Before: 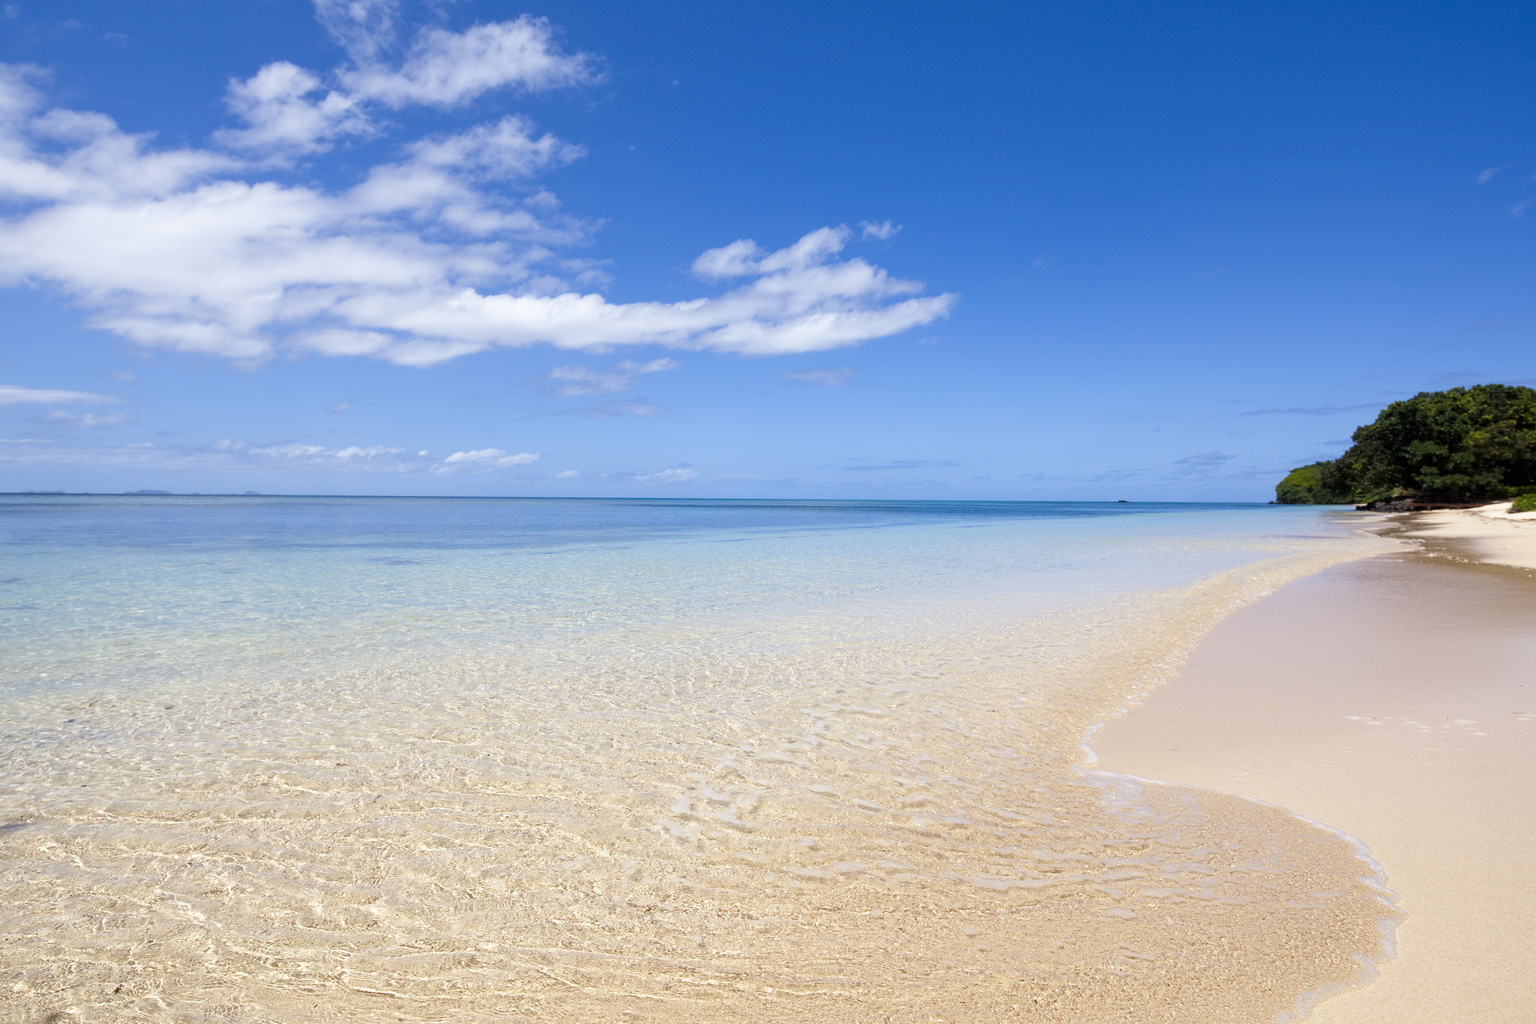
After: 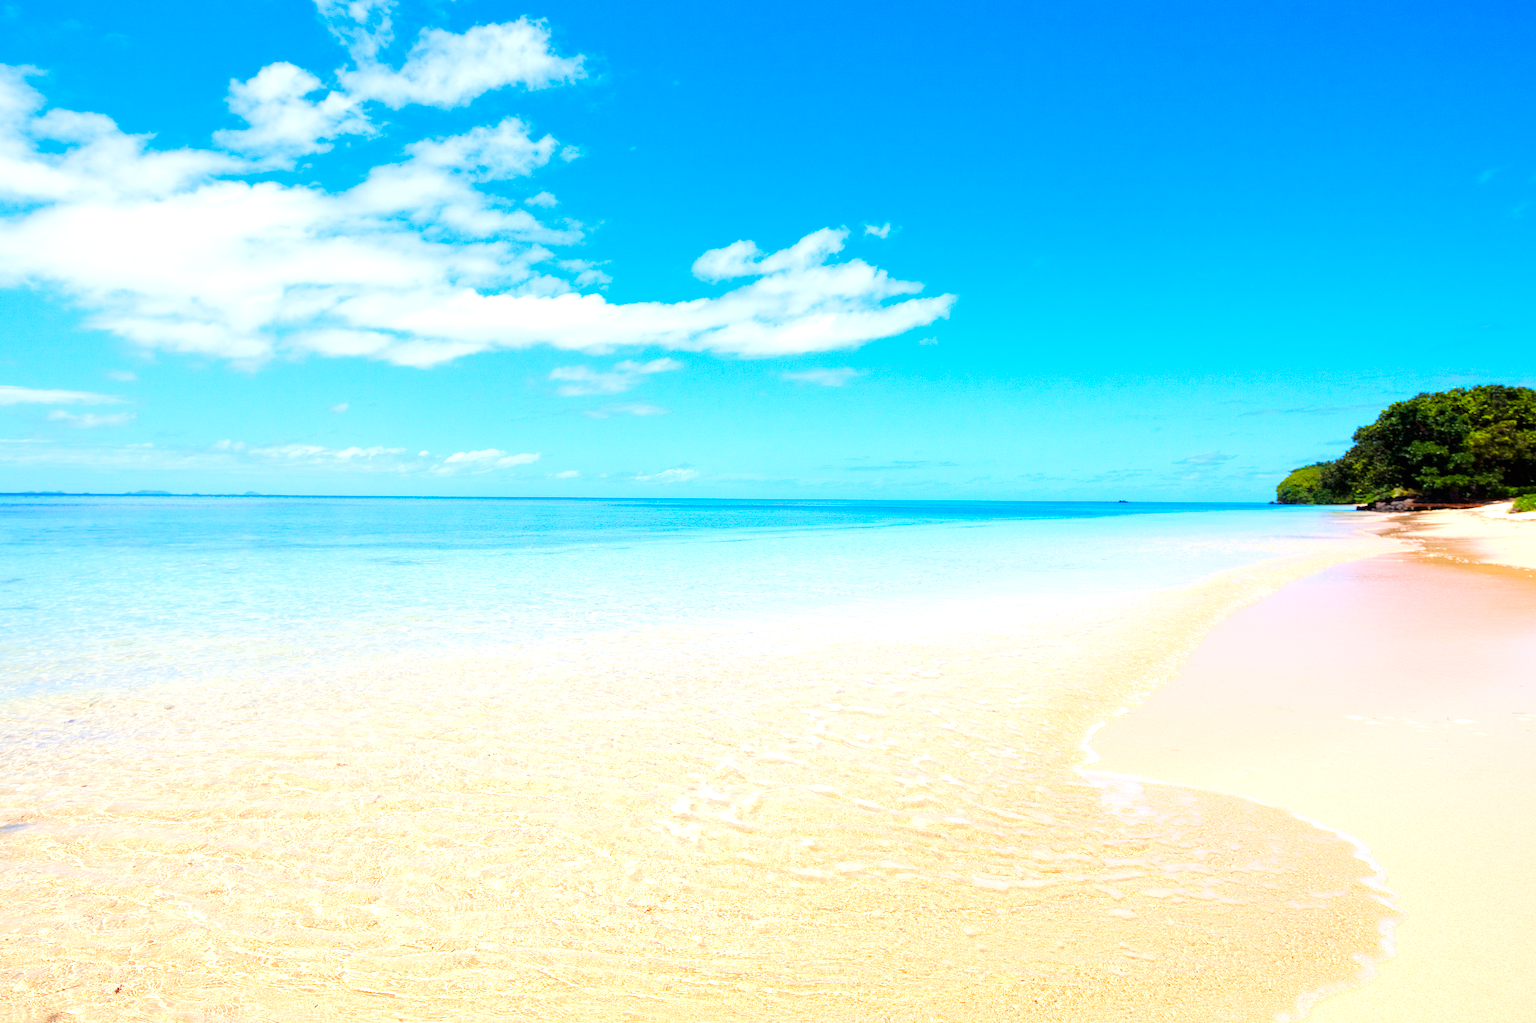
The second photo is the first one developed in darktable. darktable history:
color balance rgb: perceptual saturation grading › global saturation 30.932%, global vibrance 9.687%
exposure: black level correction 0, exposure 0.701 EV, compensate highlight preservation false
tone equalizer: on, module defaults
tone curve: curves: ch0 [(0, 0) (0.003, 0.003) (0.011, 0.014) (0.025, 0.033) (0.044, 0.06) (0.069, 0.096) (0.1, 0.132) (0.136, 0.174) (0.177, 0.226) (0.224, 0.282) (0.277, 0.352) (0.335, 0.435) (0.399, 0.524) (0.468, 0.615) (0.543, 0.695) (0.623, 0.771) (0.709, 0.835) (0.801, 0.894) (0.898, 0.944) (1, 1)], color space Lab, linked channels, preserve colors none
